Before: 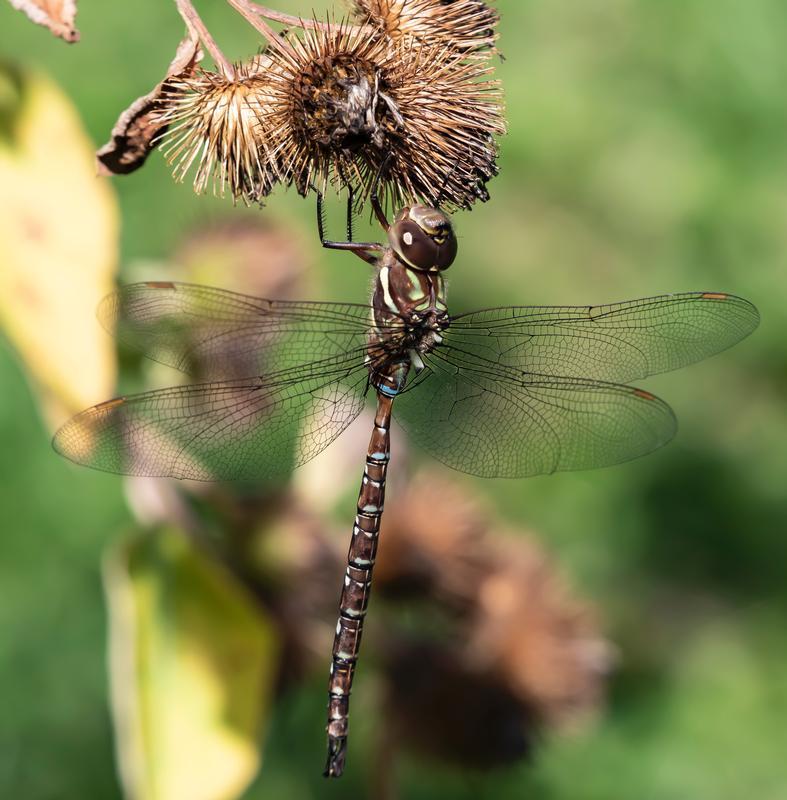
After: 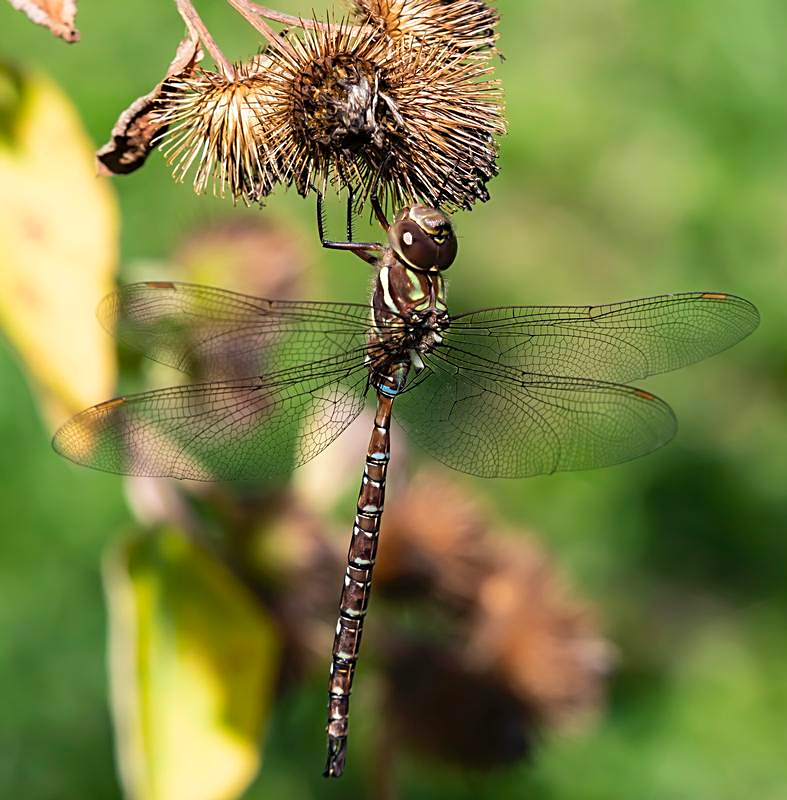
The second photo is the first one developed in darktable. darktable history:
color balance rgb: linear chroma grading › global chroma 6.48%, perceptual saturation grading › global saturation 12.96%, global vibrance 6.02%
sharpen: on, module defaults
white balance: emerald 1
